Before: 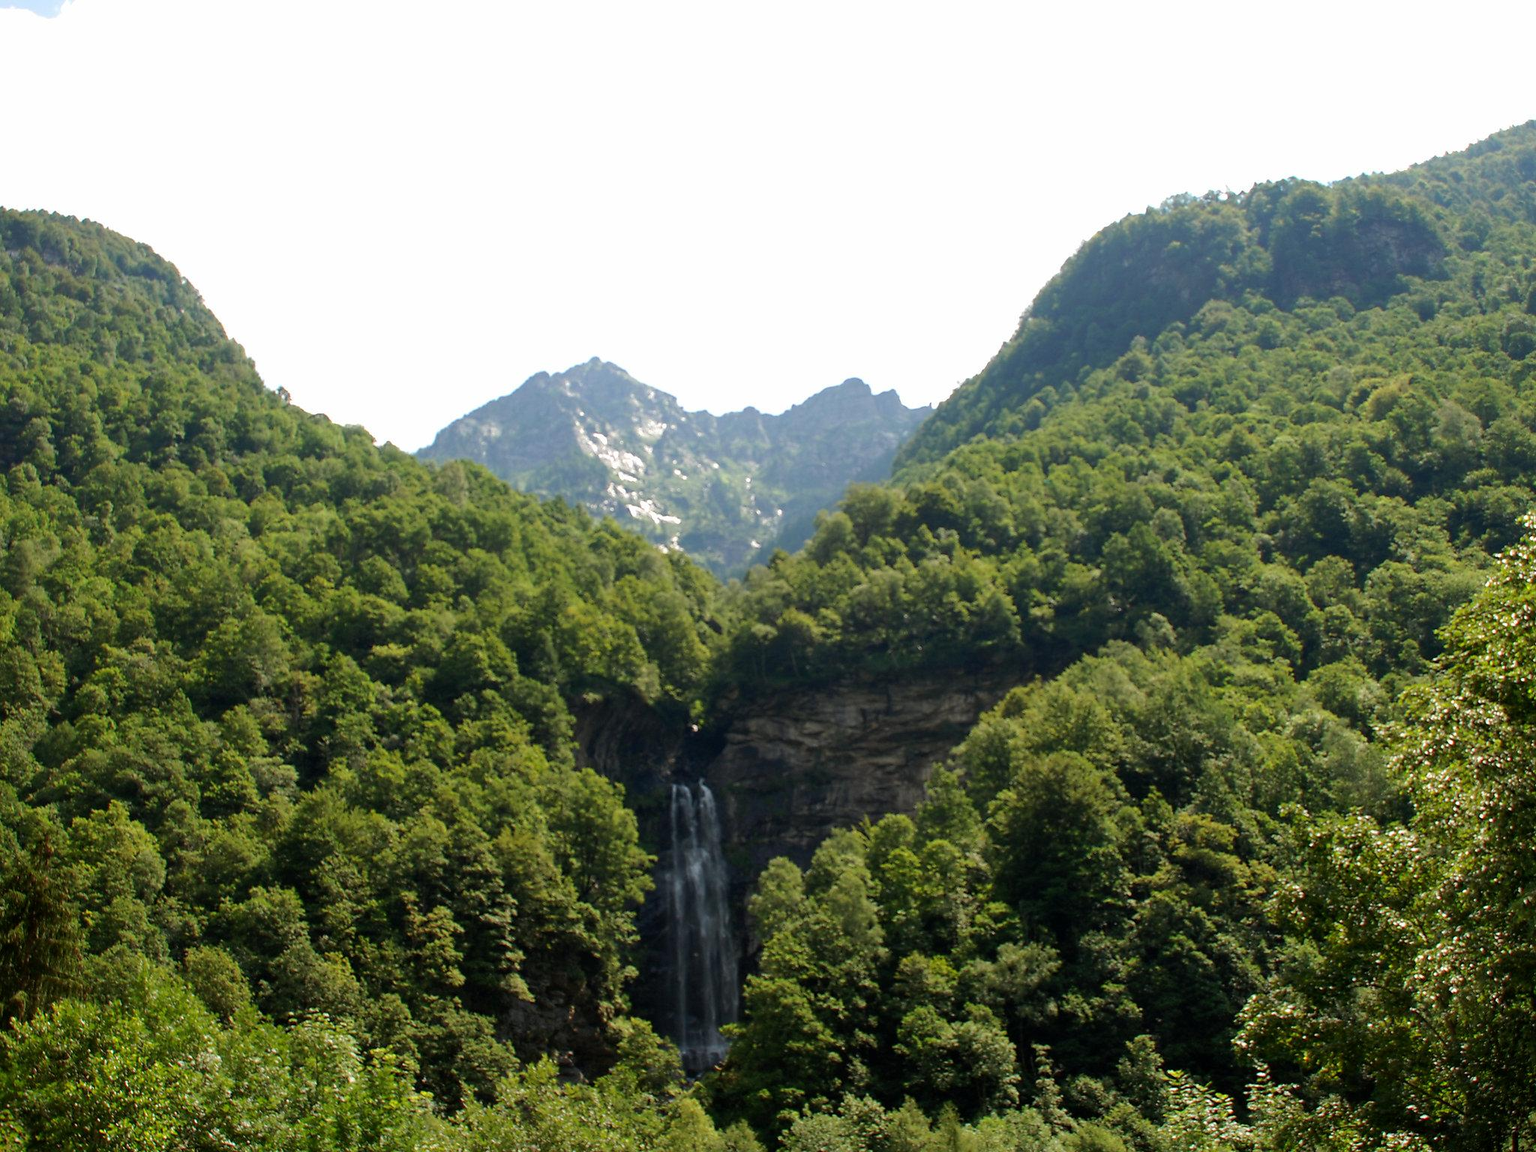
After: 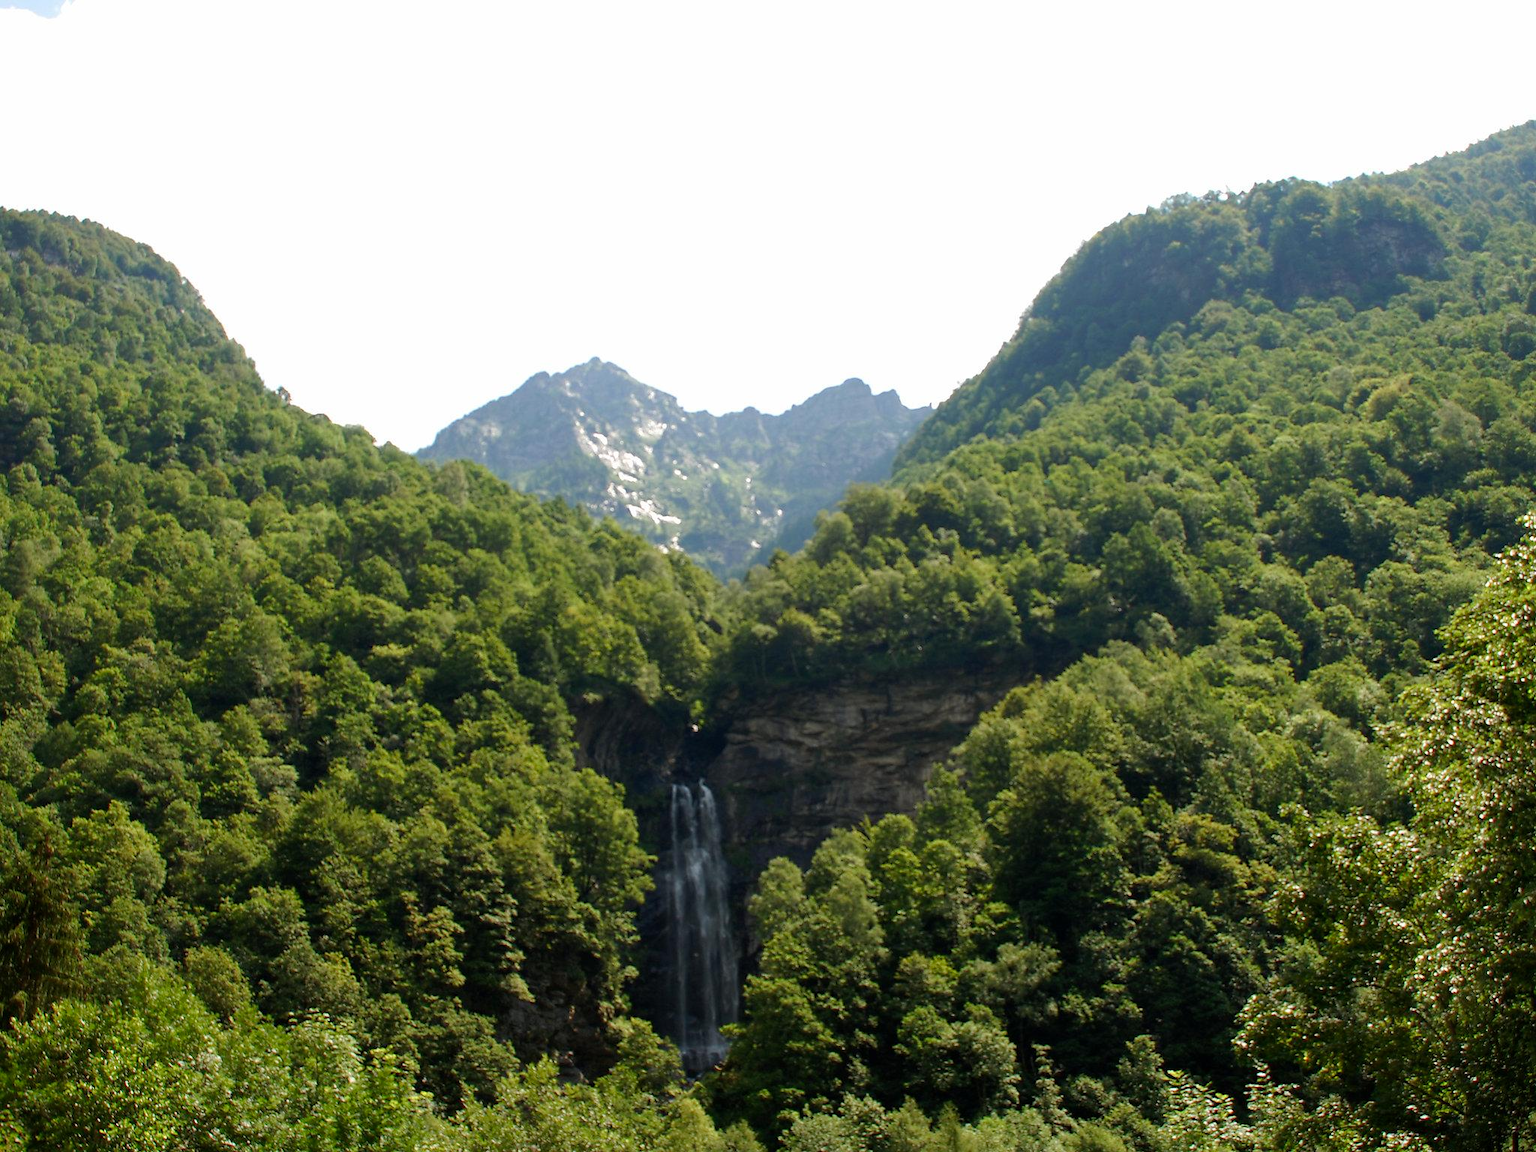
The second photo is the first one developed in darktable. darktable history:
color balance rgb: linear chroma grading › global chroma 2.961%, perceptual saturation grading › global saturation -1.811%, perceptual saturation grading › highlights -8.199%, perceptual saturation grading › mid-tones 8.297%, perceptual saturation grading › shadows 4.451%, saturation formula JzAzBz (2021)
